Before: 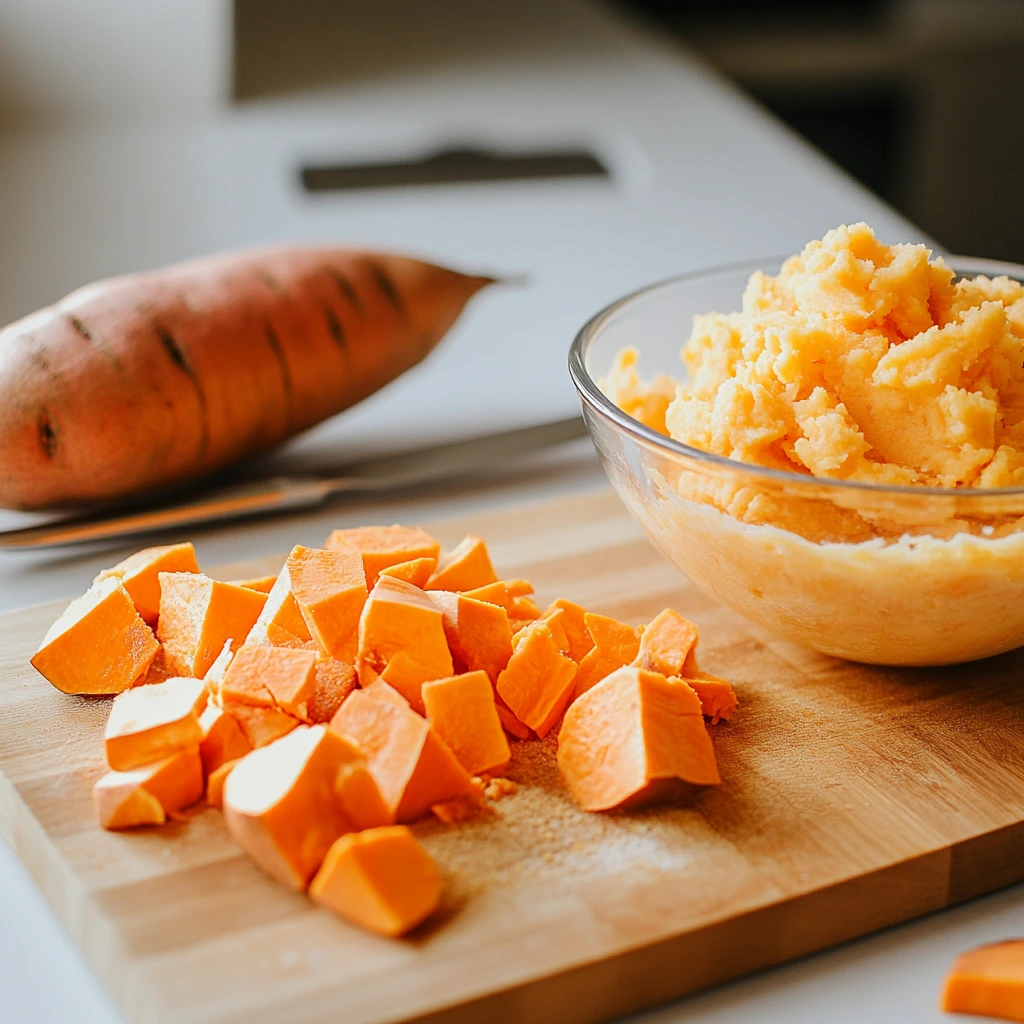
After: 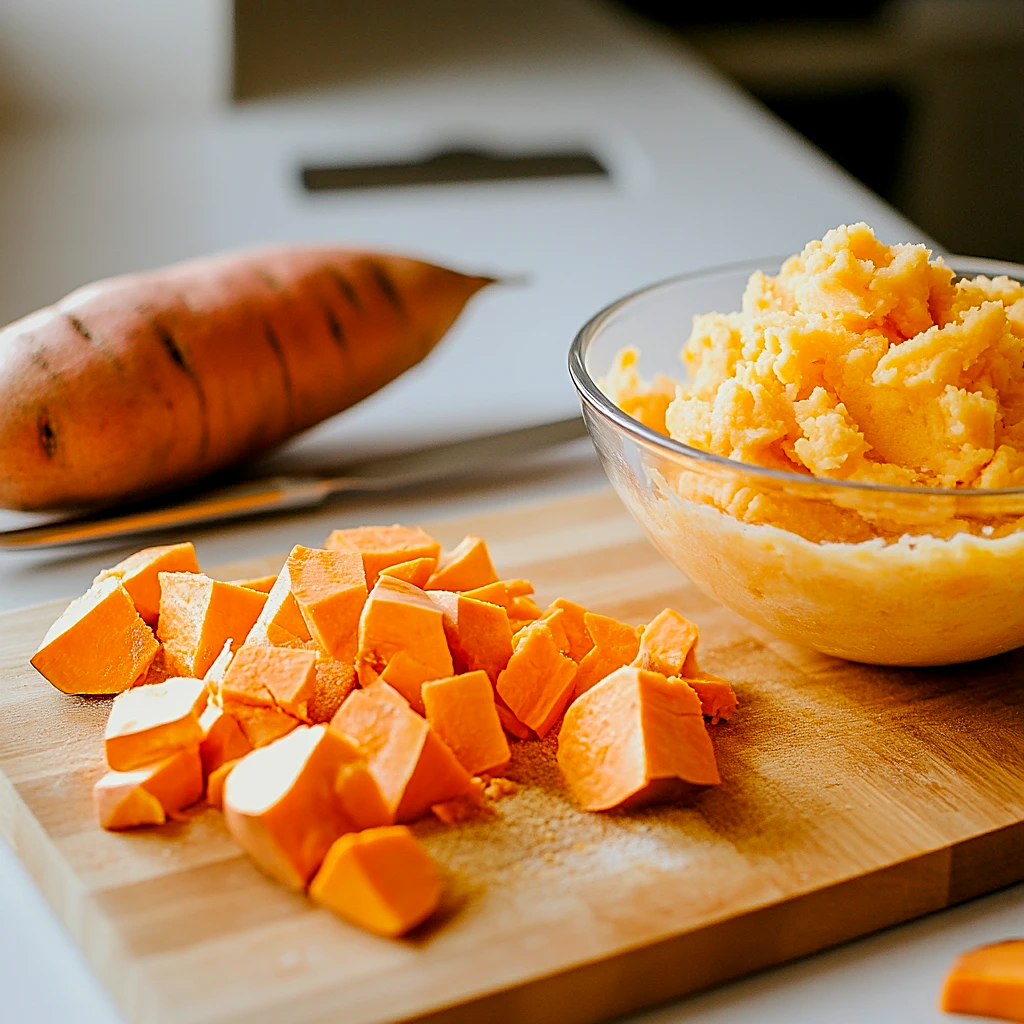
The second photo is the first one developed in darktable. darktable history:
color balance rgb: global offset › luminance -0.495%, linear chroma grading › global chroma -0.395%, perceptual saturation grading › global saturation 19.972%
sharpen: on, module defaults
